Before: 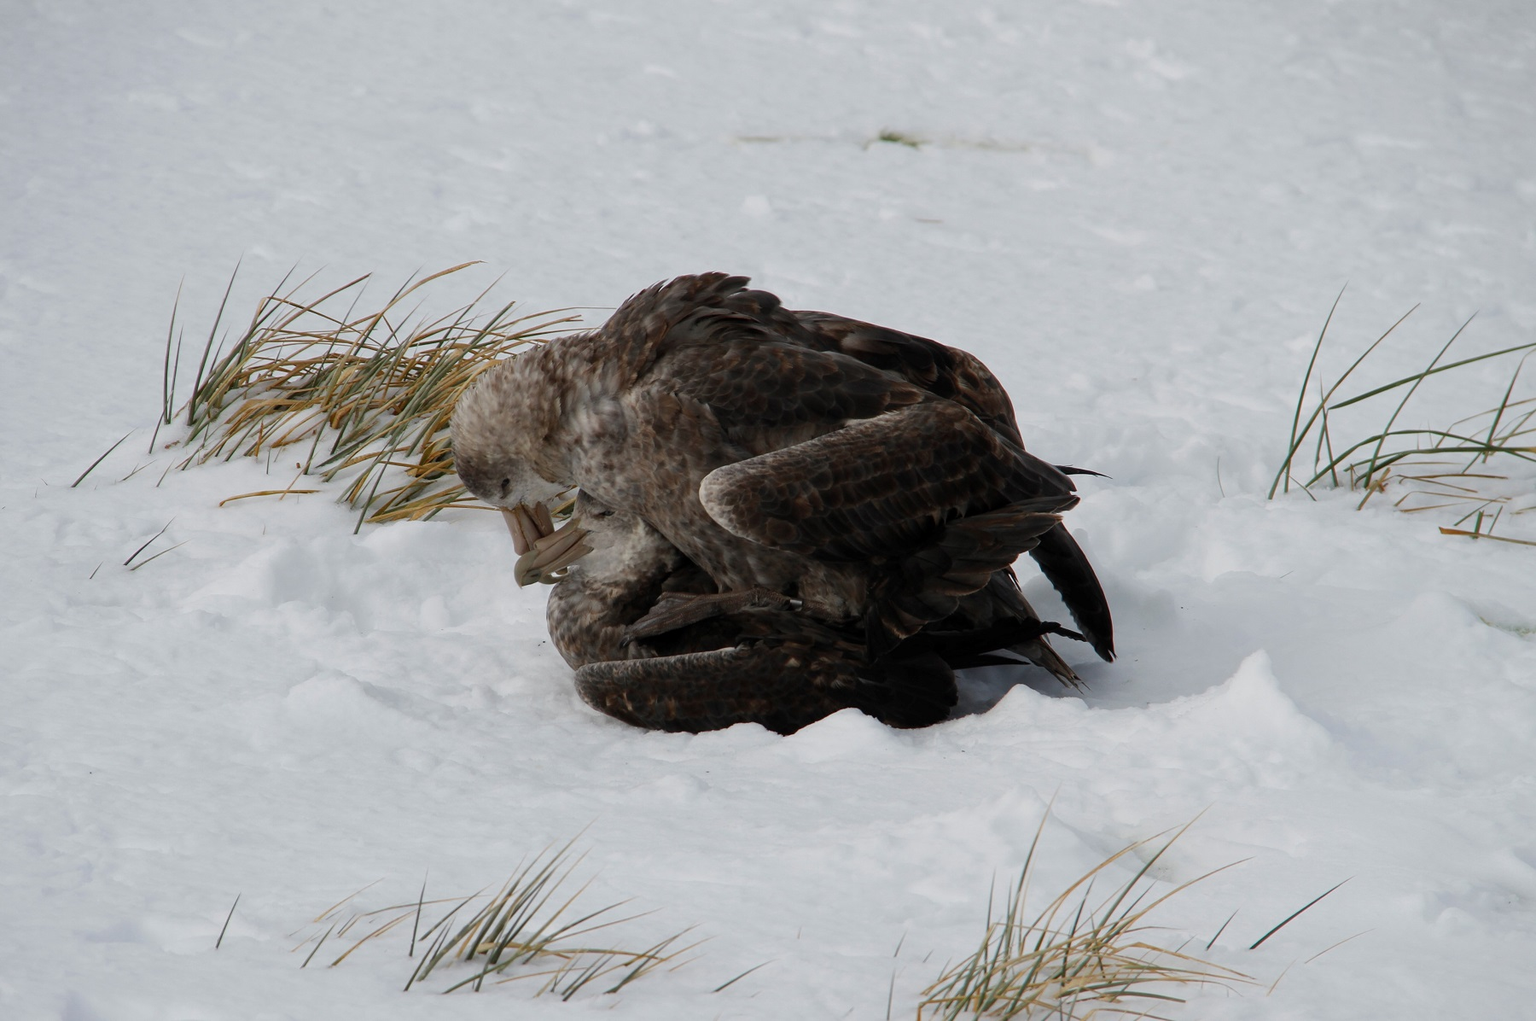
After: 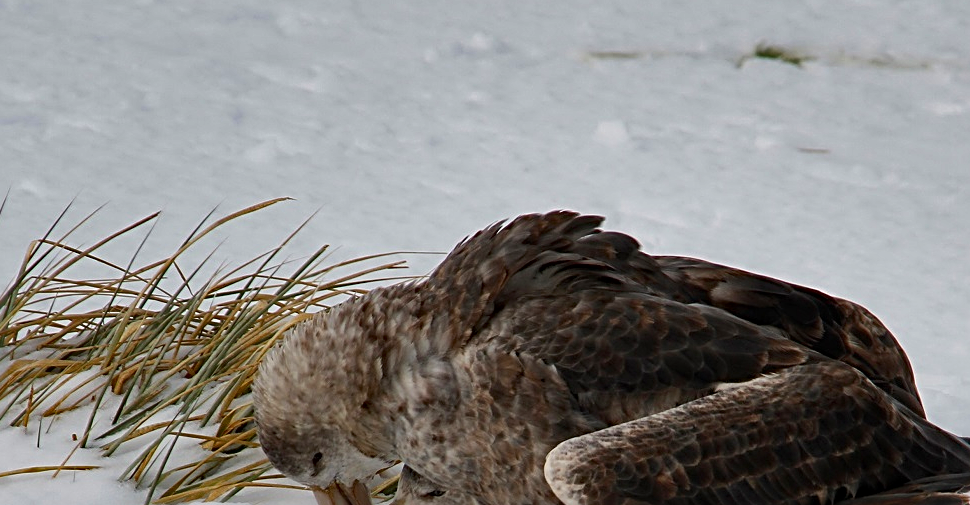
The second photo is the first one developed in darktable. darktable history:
contrast brightness saturation: contrast 0.04, saturation 0.16
crop: left 15.306%, top 9.065%, right 30.789%, bottom 48.638%
haze removal: compatibility mode true, adaptive false
shadows and highlights: soften with gaussian
sharpen: radius 3.119
